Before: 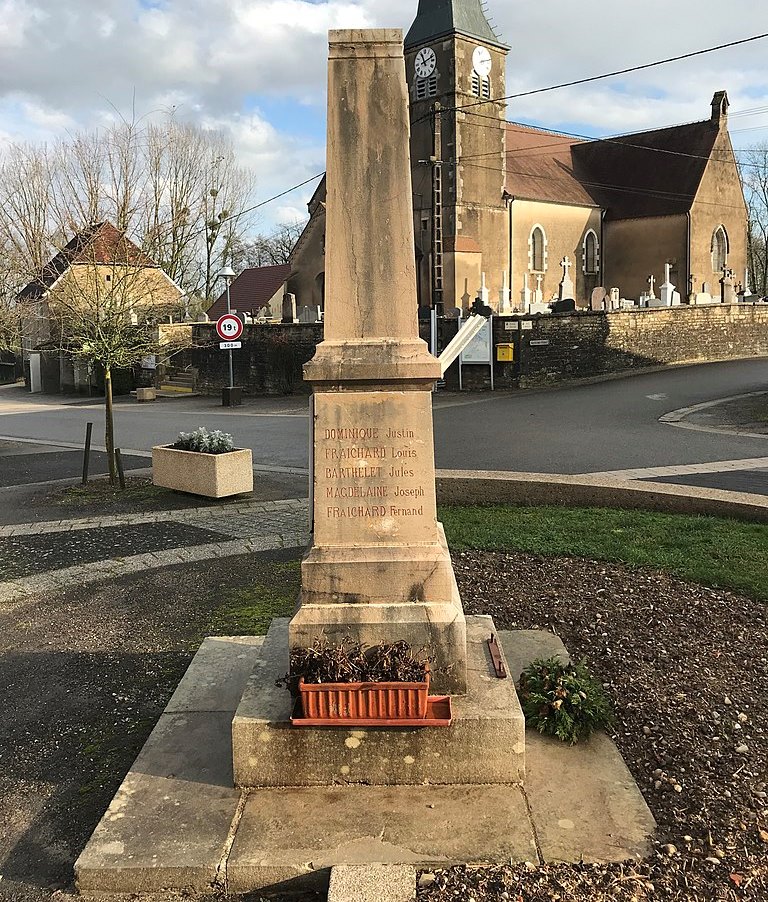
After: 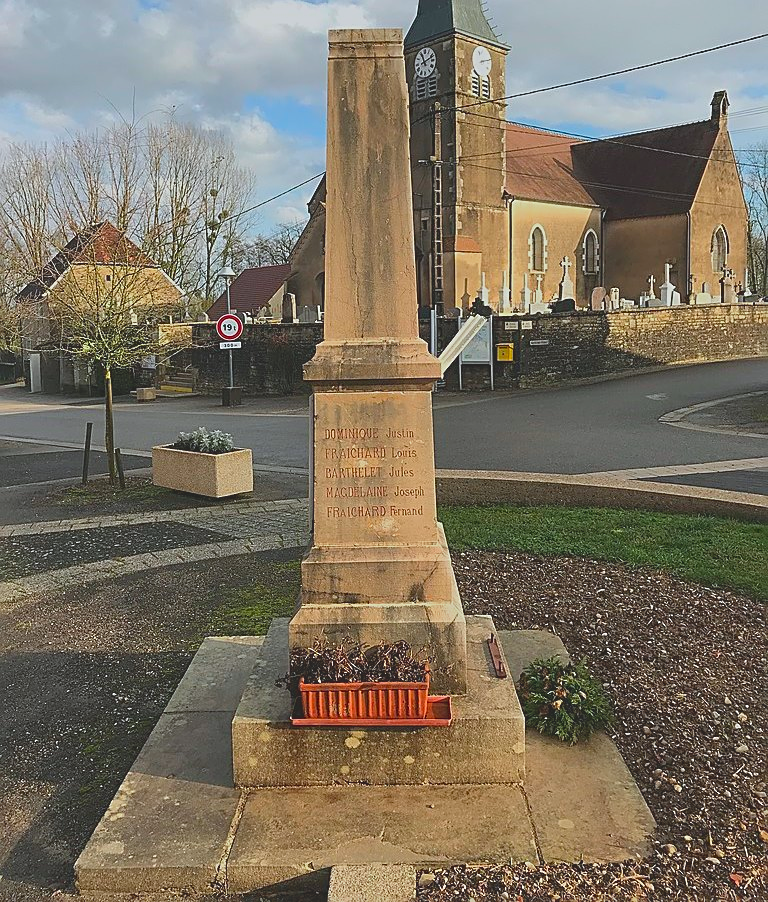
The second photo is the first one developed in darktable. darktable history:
sharpen: on, module defaults
contrast brightness saturation: contrast -0.28
exposure: exposure -0.116 EV, compensate exposure bias true, compensate highlight preservation false
white balance: red 0.982, blue 1.018
